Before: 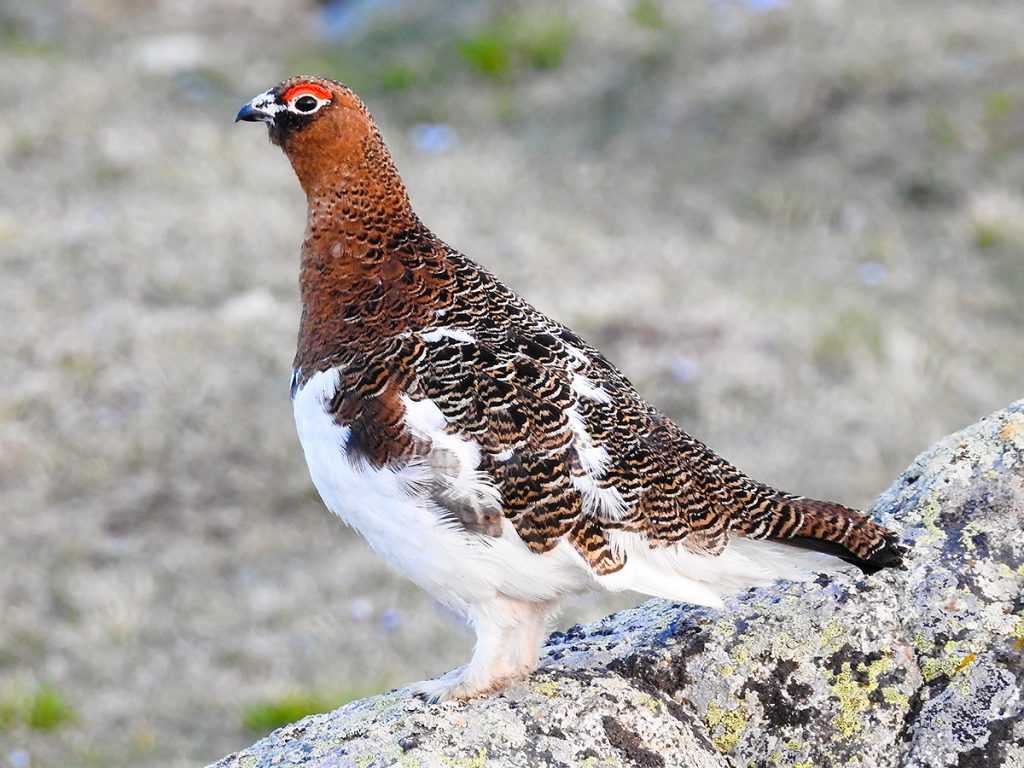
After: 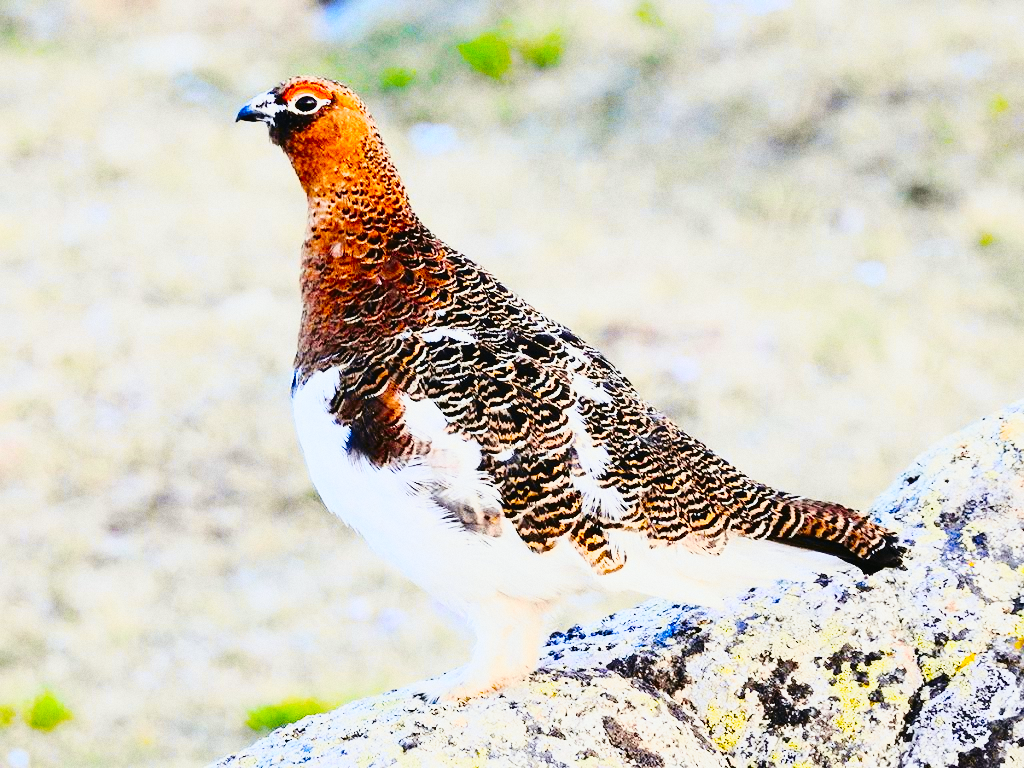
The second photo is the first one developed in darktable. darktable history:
base curve: curves: ch0 [(0, 0) (0.036, 0.025) (0.121, 0.166) (0.206, 0.329) (0.605, 0.79) (1, 1)], preserve colors none
tone curve: curves: ch0 [(0.003, 0.023) (0.071, 0.052) (0.236, 0.197) (0.466, 0.557) (0.625, 0.761) (0.783, 0.9) (0.994, 0.968)]; ch1 [(0, 0) (0.262, 0.227) (0.417, 0.386) (0.469, 0.467) (0.502, 0.498) (0.528, 0.53) (0.573, 0.579) (0.605, 0.621) (0.644, 0.671) (0.686, 0.728) (0.994, 0.987)]; ch2 [(0, 0) (0.262, 0.188) (0.385, 0.353) (0.427, 0.424) (0.495, 0.493) (0.515, 0.54) (0.547, 0.561) (0.589, 0.613) (0.644, 0.748) (1, 1)], color space Lab, independent channels, preserve colors none
grain: on, module defaults
